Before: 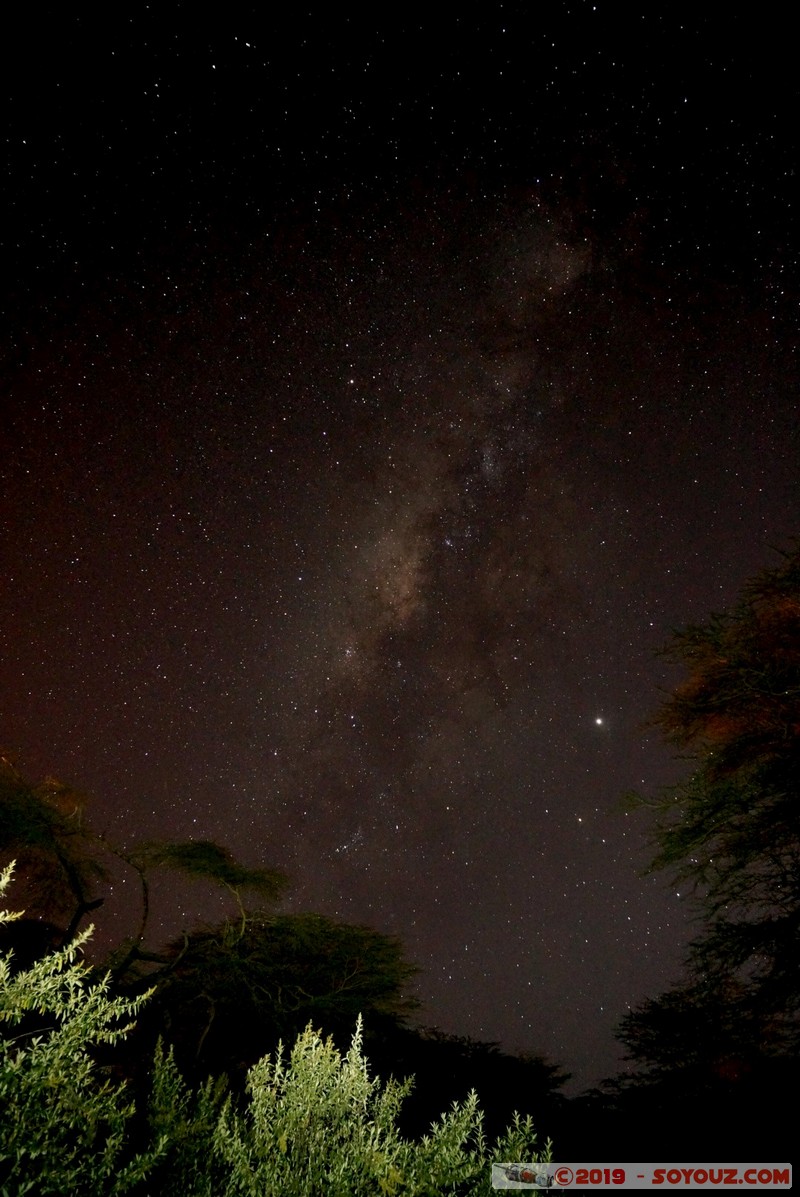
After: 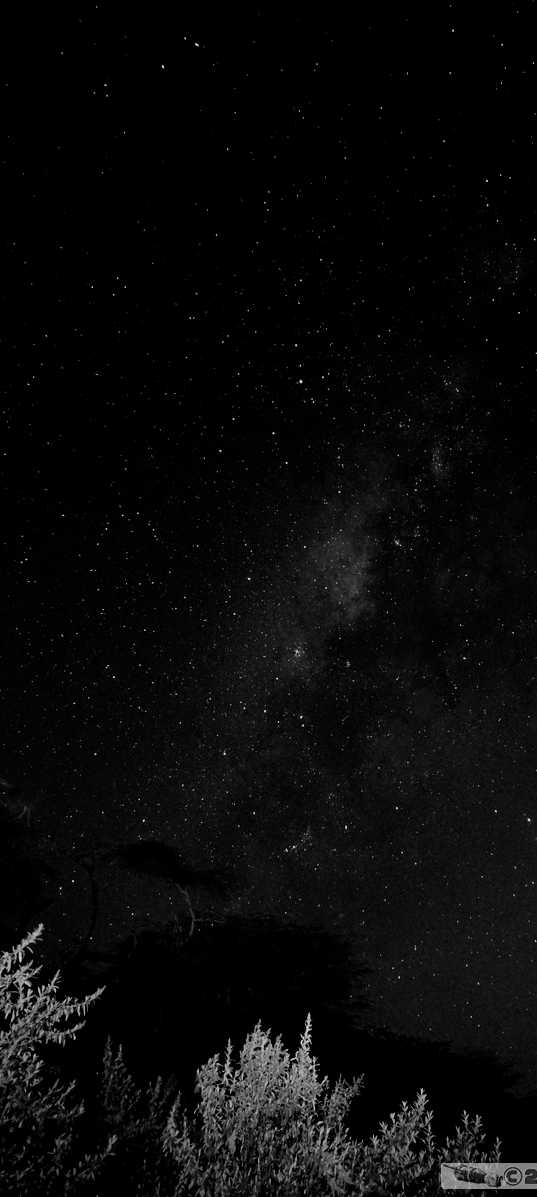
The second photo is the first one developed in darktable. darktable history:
filmic rgb: middle gray luminance 29.25%, black relative exposure -10.31 EV, white relative exposure 5.47 EV, threshold 2.99 EV, target black luminance 0%, hardness 3.96, latitude 2.2%, contrast 1.133, highlights saturation mix 5.83%, shadows ↔ highlights balance 15.91%, enable highlight reconstruction true
crop and rotate: left 6.391%, right 26.474%
color zones: curves: ch0 [(0.004, 0.588) (0.116, 0.636) (0.259, 0.476) (0.423, 0.464) (0.75, 0.5)]; ch1 [(0, 0) (0.143, 0) (0.286, 0) (0.429, 0) (0.571, 0) (0.714, 0) (0.857, 0)]
contrast brightness saturation: contrast 0.102, brightness 0.022, saturation 0.024
color balance rgb: shadows lift › hue 84.93°, linear chroma grading › global chroma 41.53%, perceptual saturation grading › global saturation 30.773%, global vibrance 16.234%, saturation formula JzAzBz (2021)
color correction: highlights a* -5.98, highlights b* 9.33, shadows a* 10.29, shadows b* 23.5
tone equalizer: -8 EV 0.038 EV
